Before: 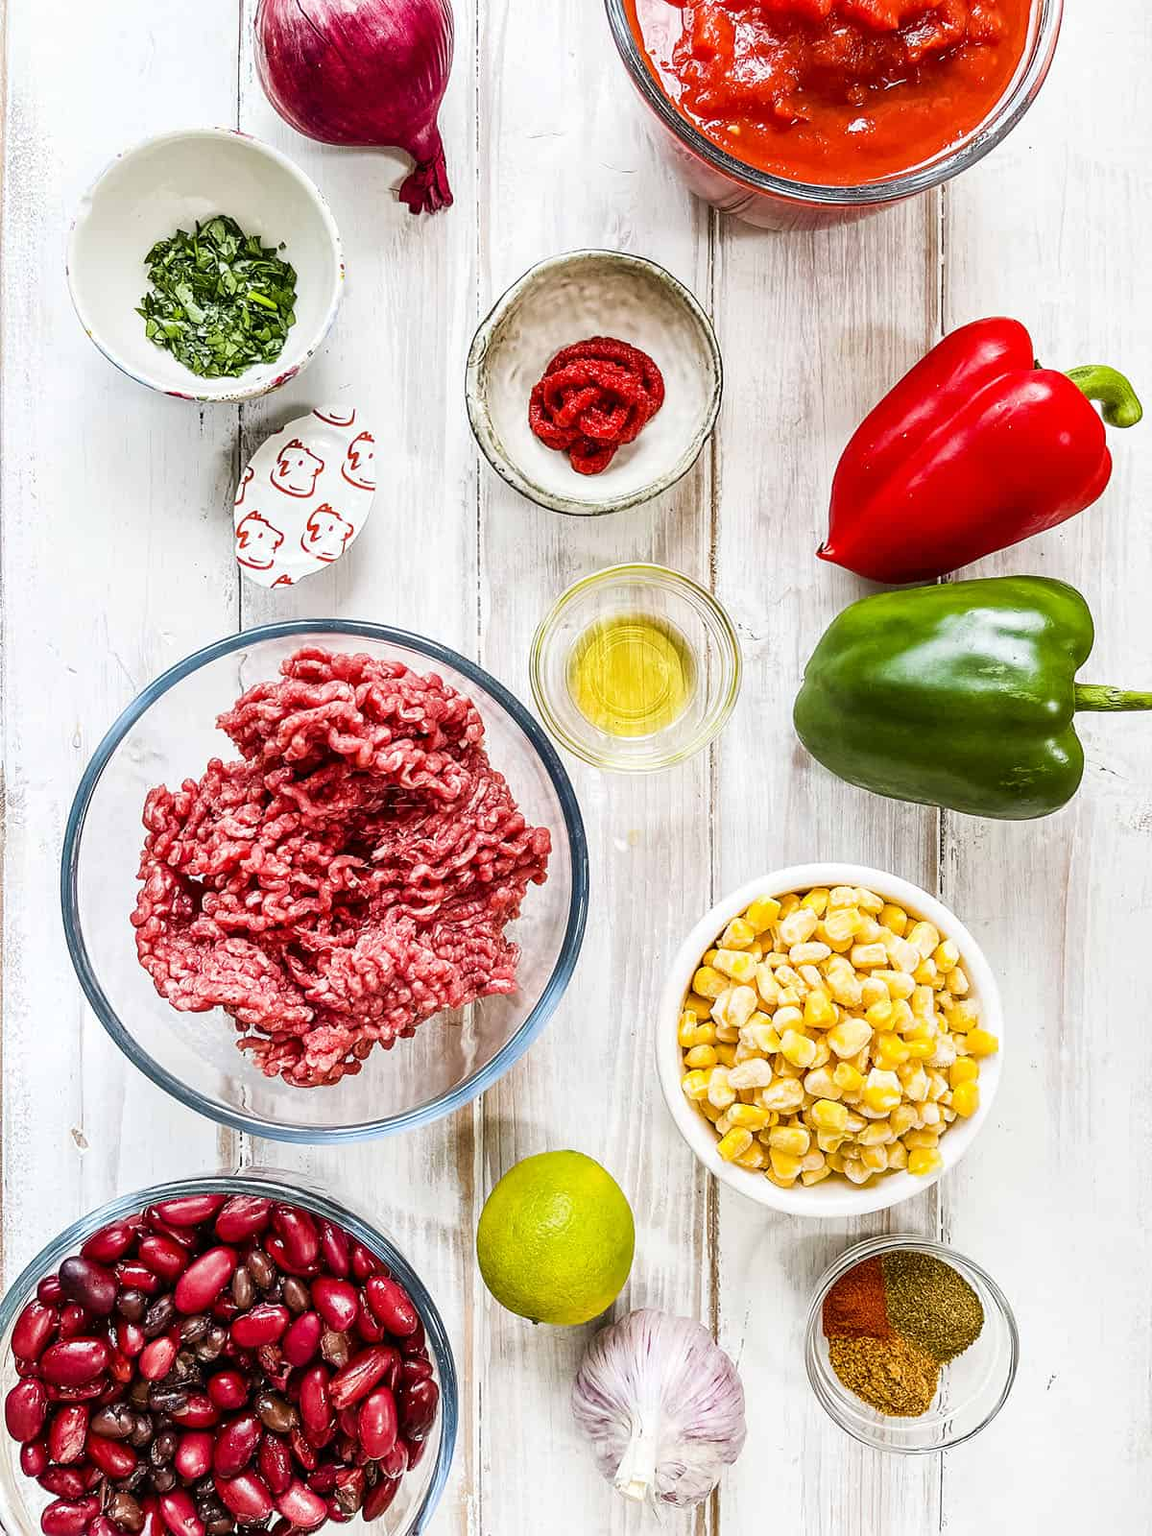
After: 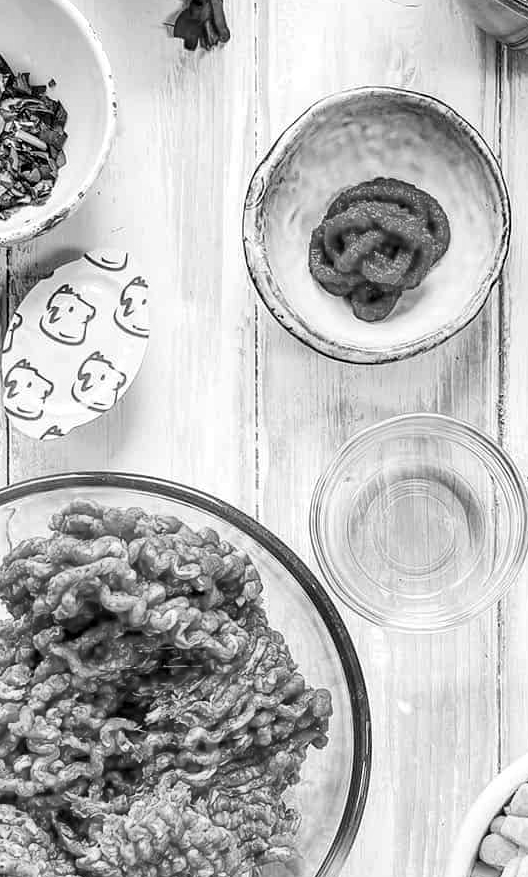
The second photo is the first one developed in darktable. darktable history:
monochrome: on, module defaults
crop: left 20.248%, top 10.86%, right 35.675%, bottom 34.321%
local contrast: highlights 100%, shadows 100%, detail 120%, midtone range 0.2
rotate and perspective: crop left 0, crop top 0
color contrast: green-magenta contrast 0.85, blue-yellow contrast 1.25, unbound 0
